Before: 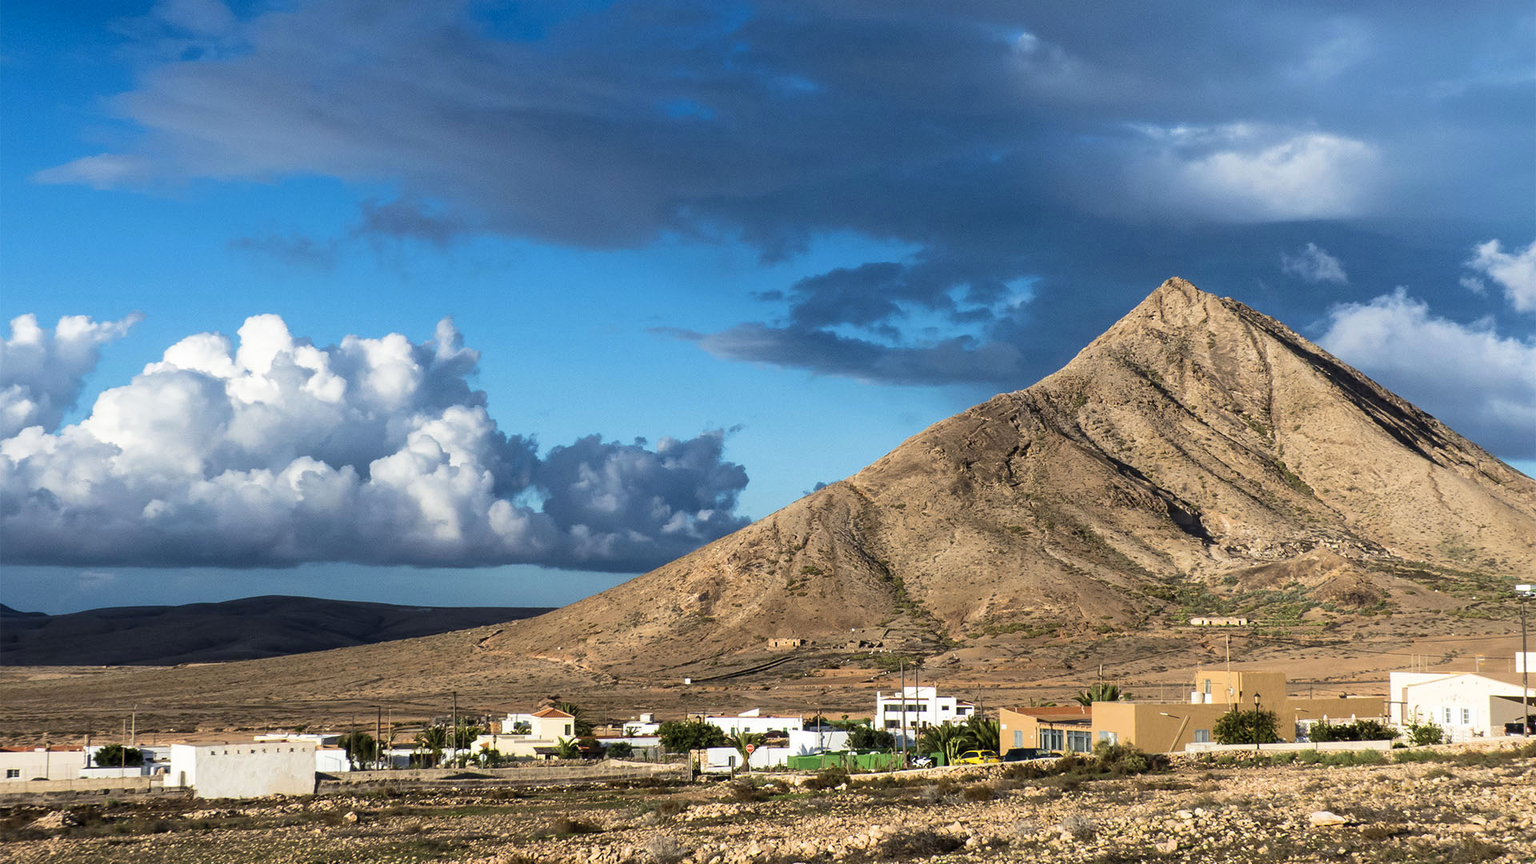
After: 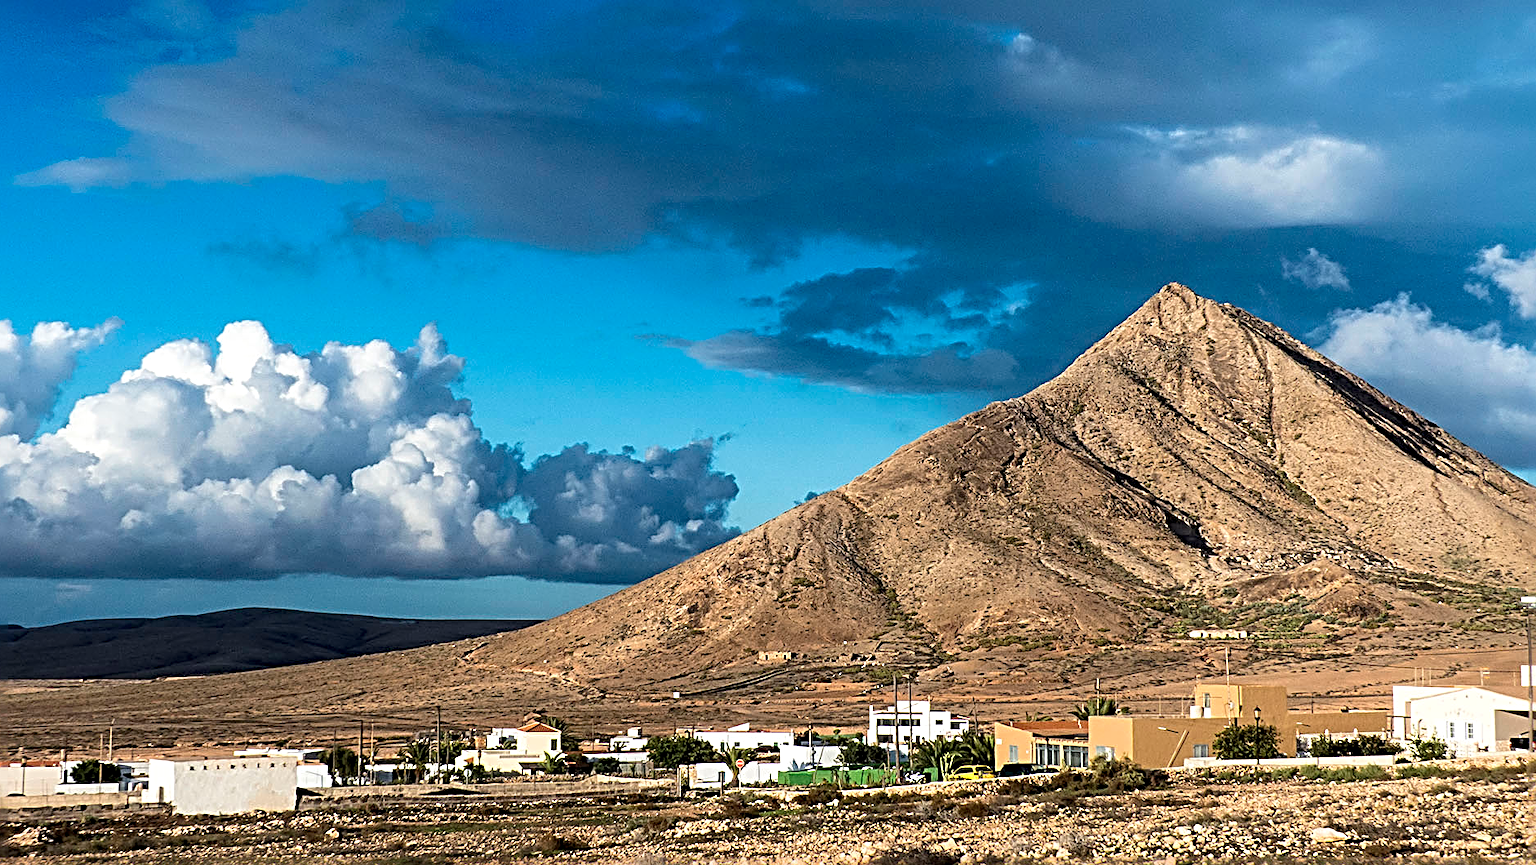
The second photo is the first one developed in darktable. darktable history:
sharpen: radius 3.659, amount 0.932
local contrast: highlights 101%, shadows 101%, detail 119%, midtone range 0.2
crop: left 1.664%, right 0.267%, bottom 1.679%
